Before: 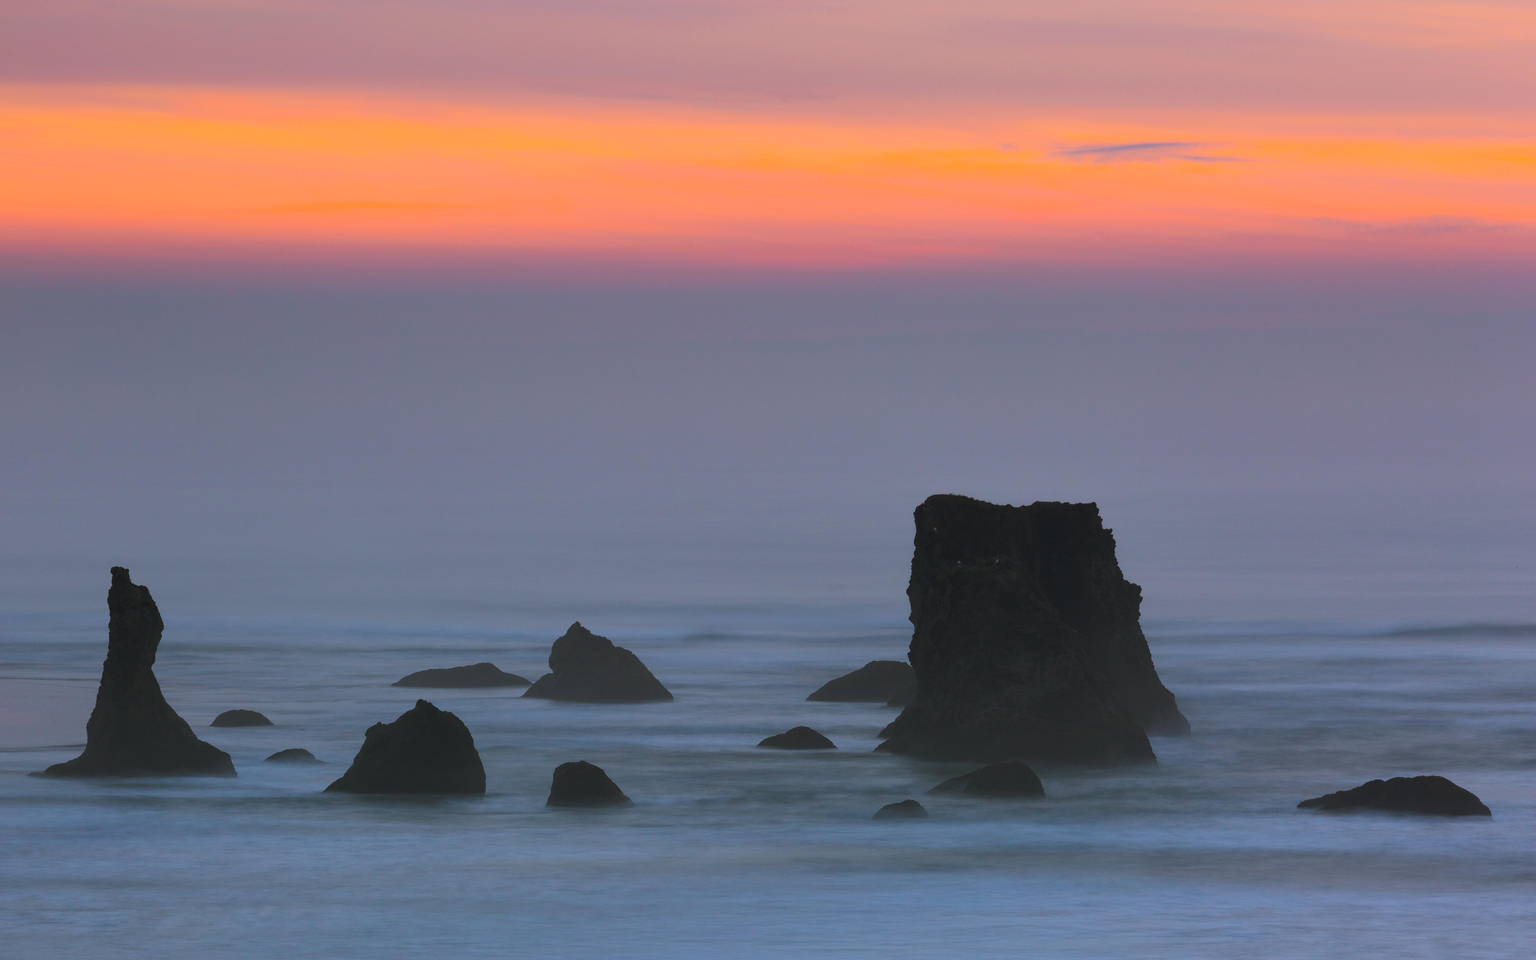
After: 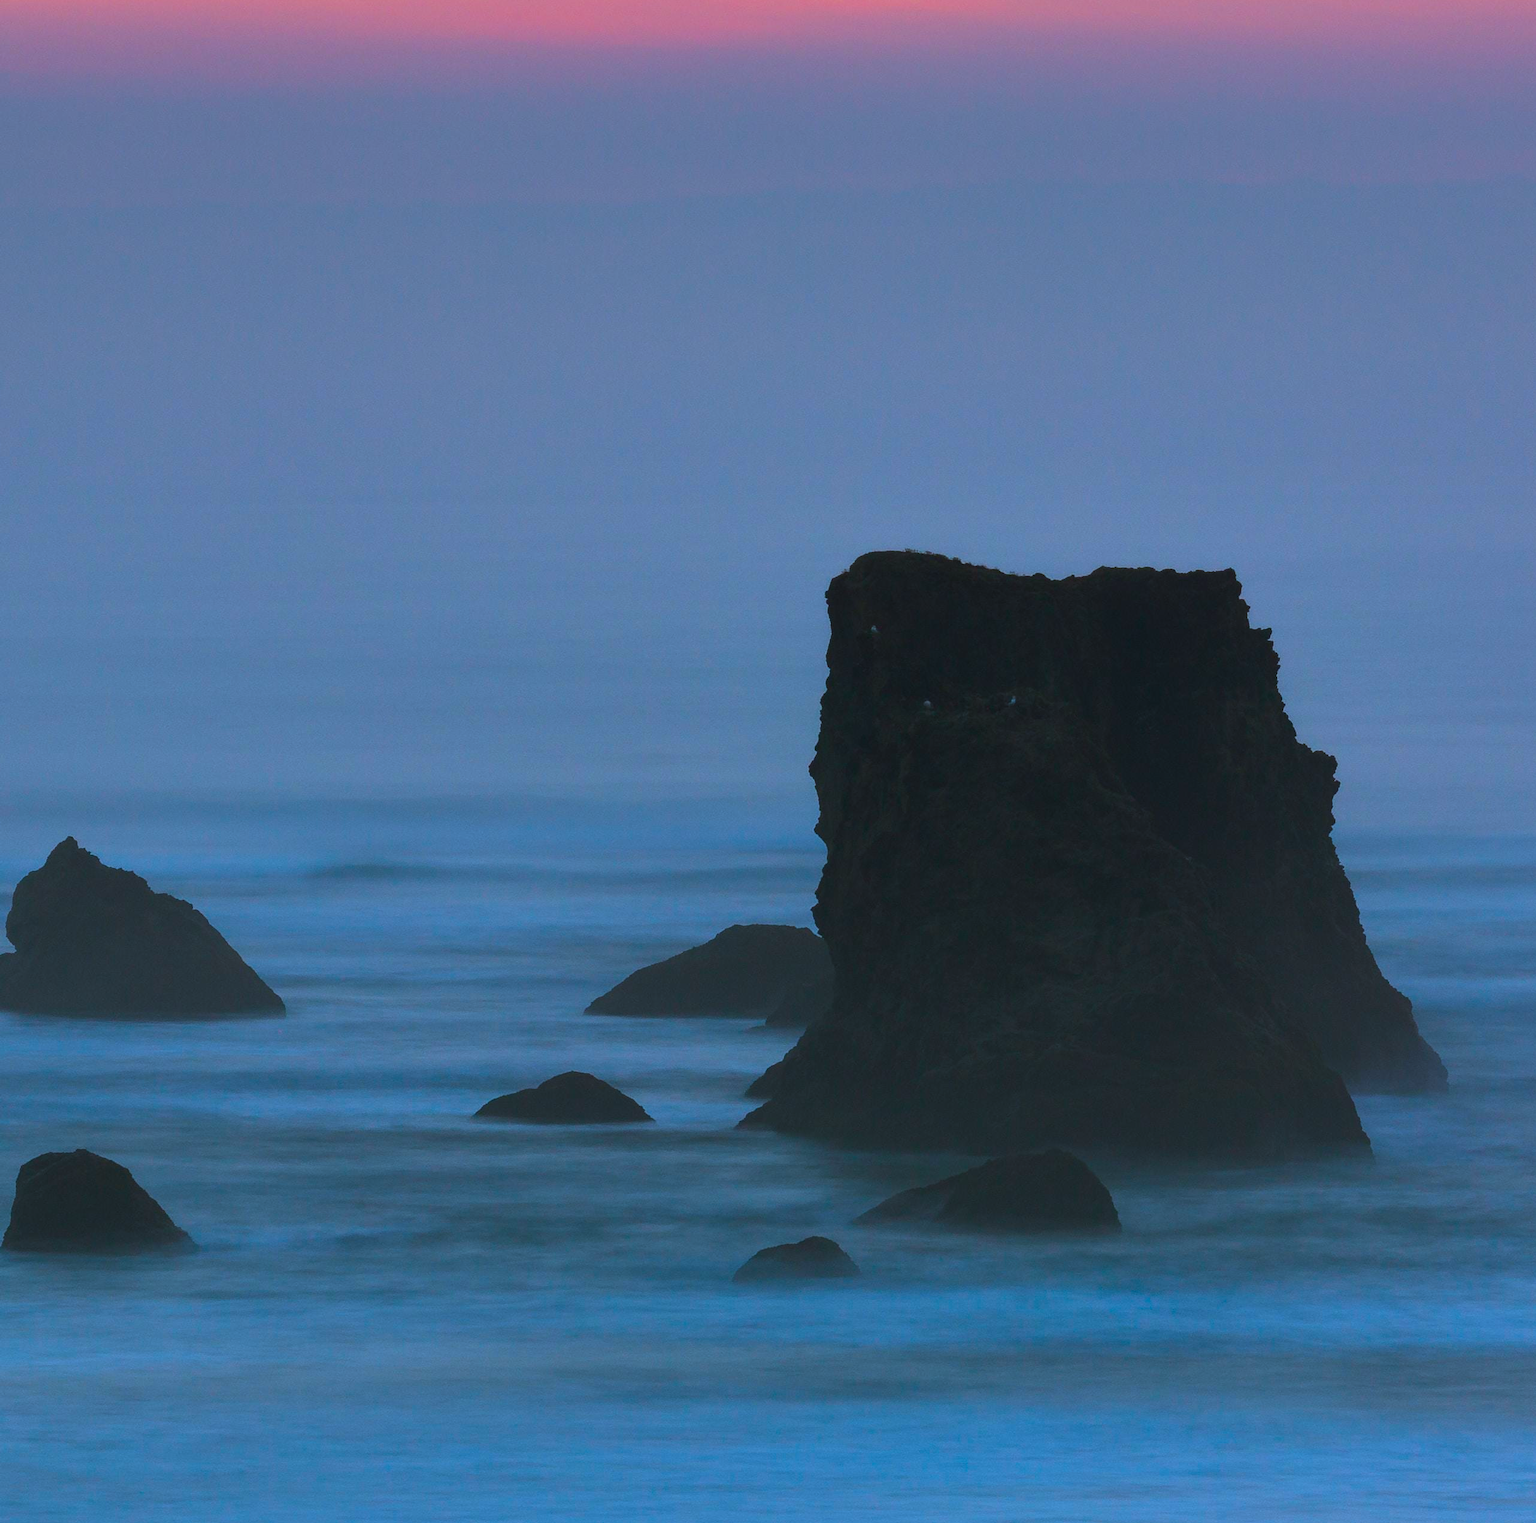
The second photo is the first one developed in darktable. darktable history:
contrast brightness saturation: contrast 0.075
crop: left 35.571%, top 25.97%, right 19.886%, bottom 3.36%
color balance rgb: shadows lift › chroma 0.935%, shadows lift › hue 115.16°, perceptual saturation grading › global saturation 25.092%, global vibrance 11.001%
color correction: highlights a* -9.27, highlights b* -22.78
